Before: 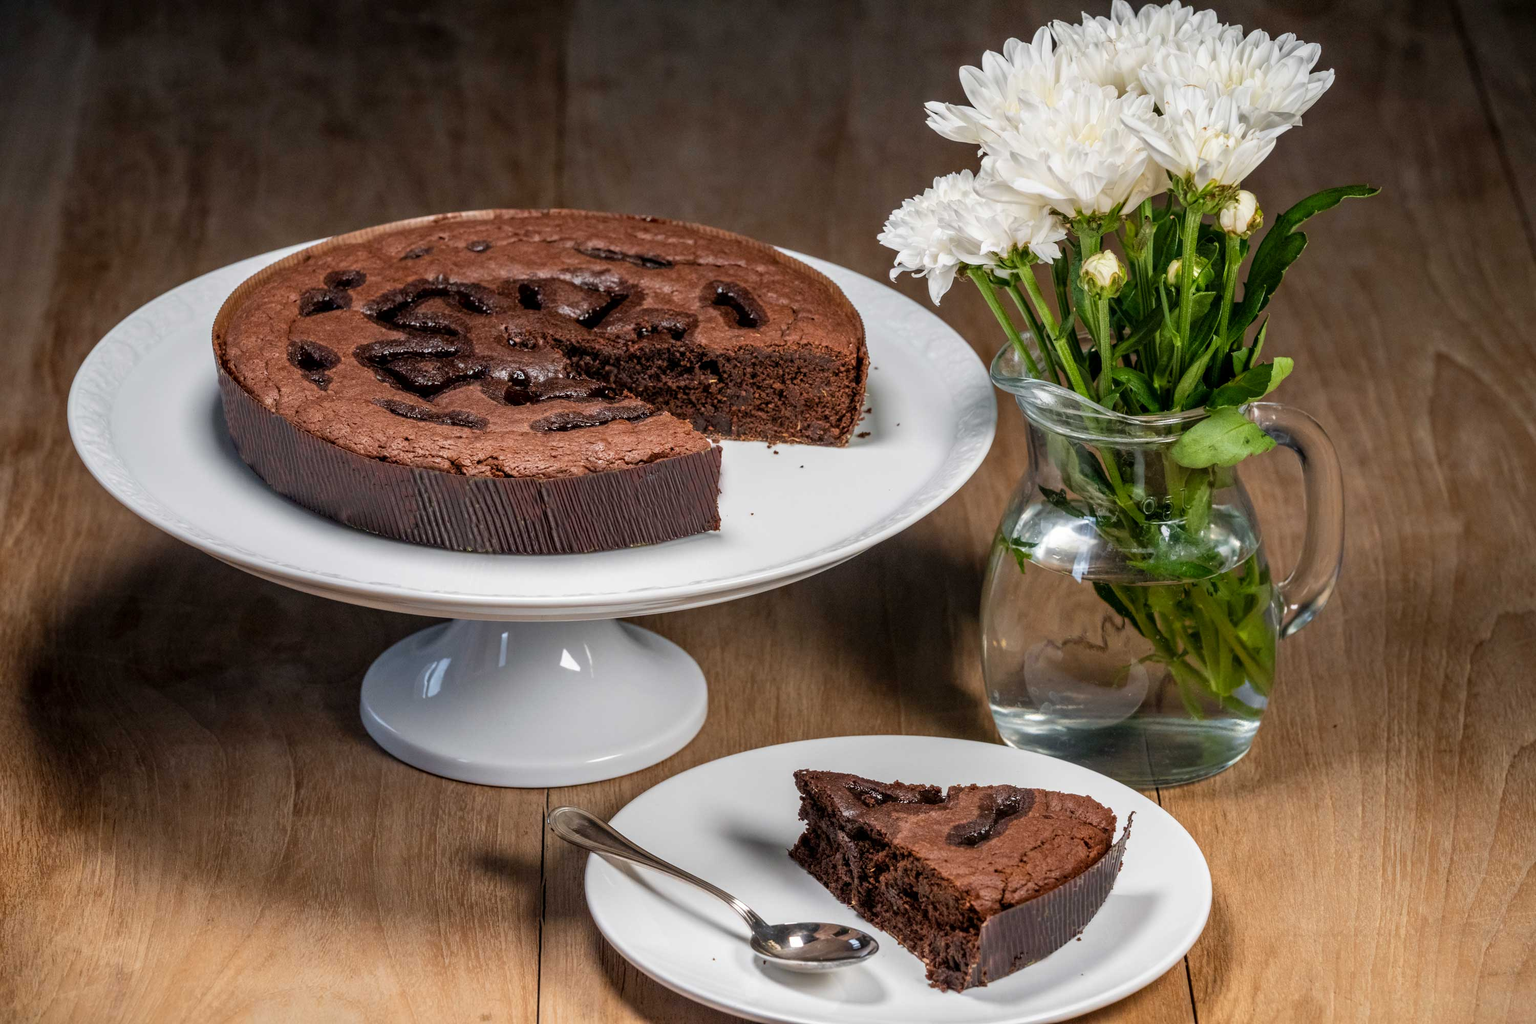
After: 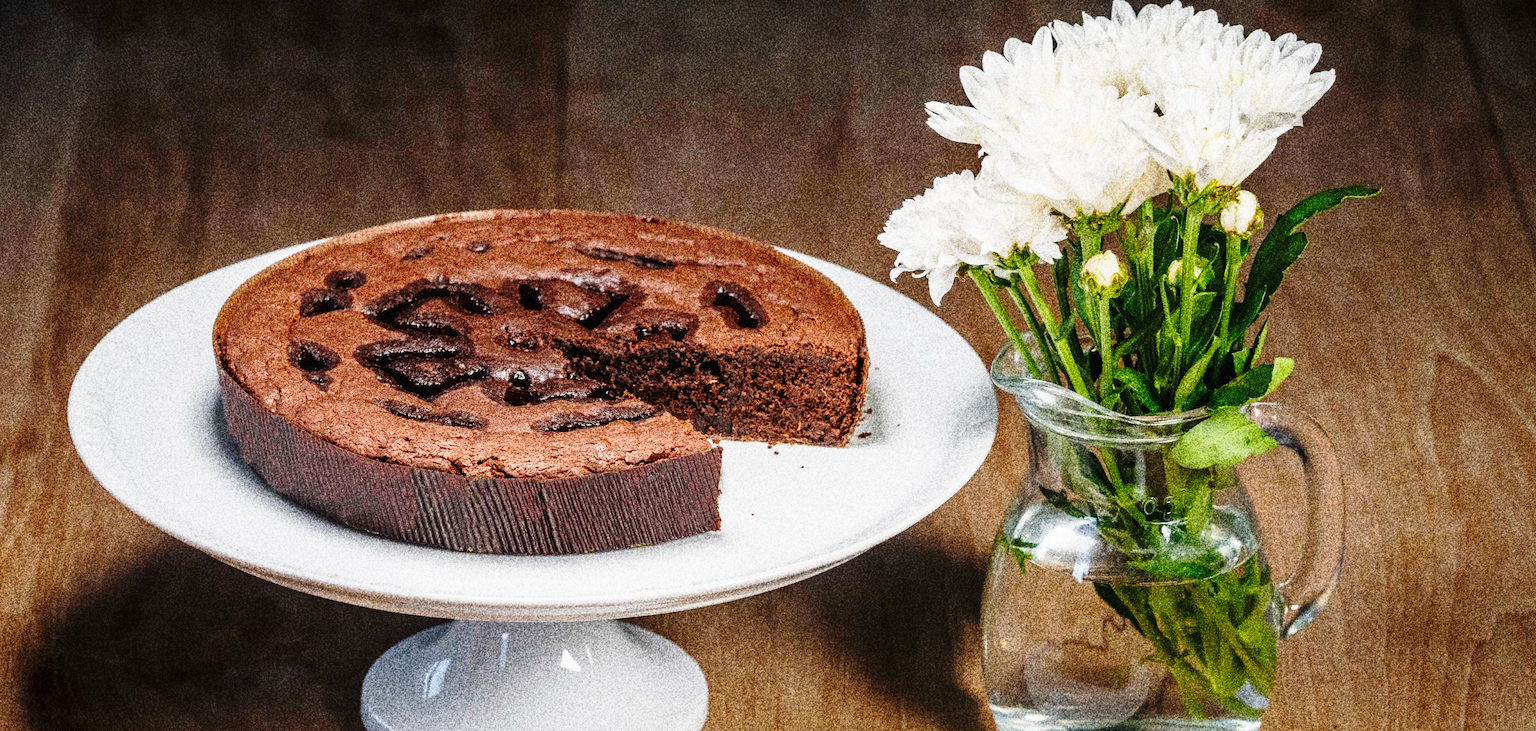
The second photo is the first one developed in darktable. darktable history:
base curve: curves: ch0 [(0, 0) (0.028, 0.03) (0.121, 0.232) (0.46, 0.748) (0.859, 0.968) (1, 1)], preserve colors none
crop: bottom 28.576%
local contrast: mode bilateral grid, contrast 100, coarseness 100, detail 91%, midtone range 0.2
grain: coarseness 30.02 ISO, strength 100%
